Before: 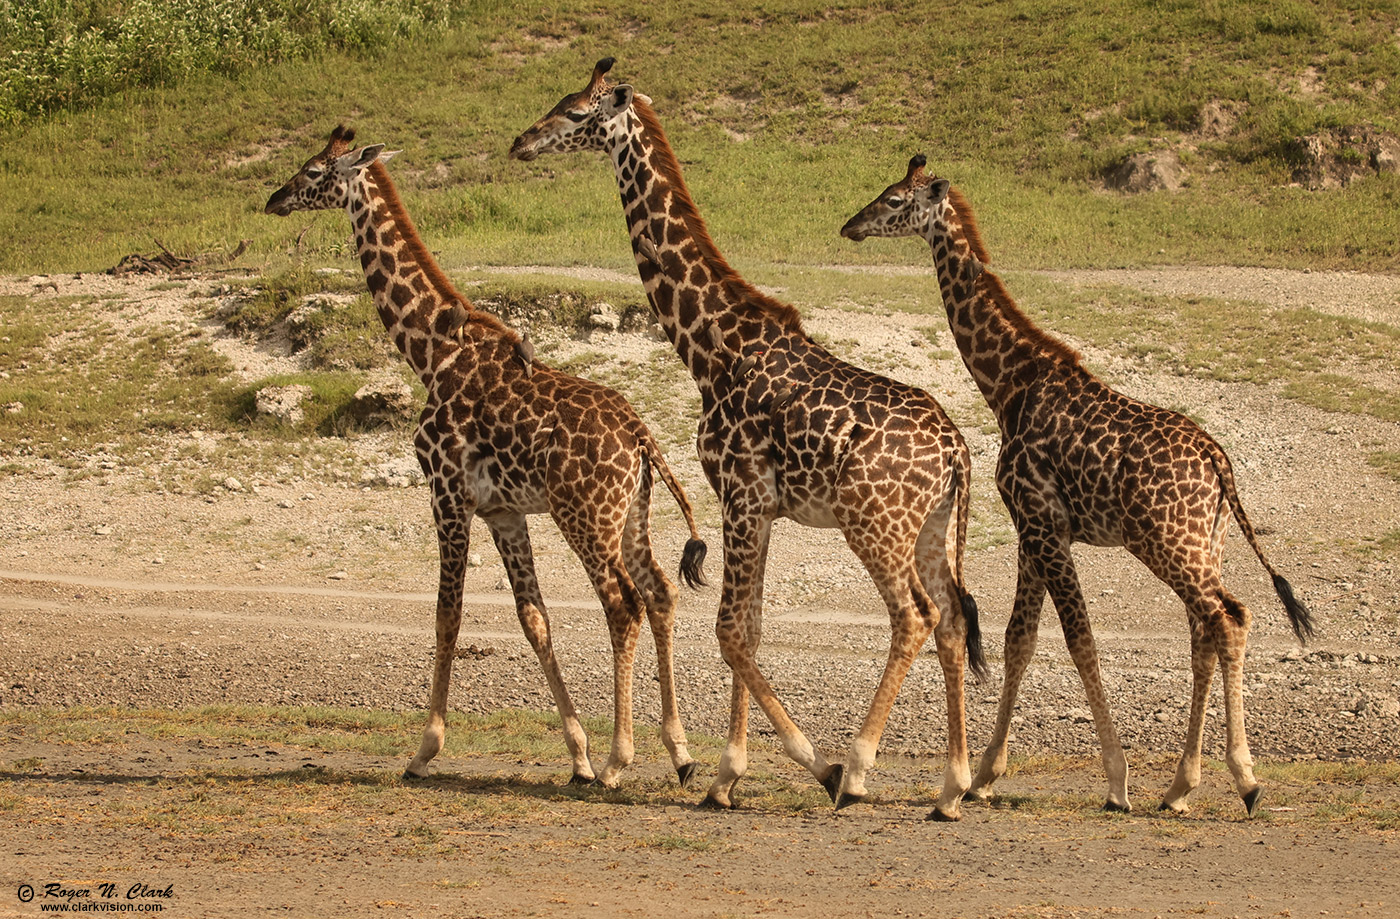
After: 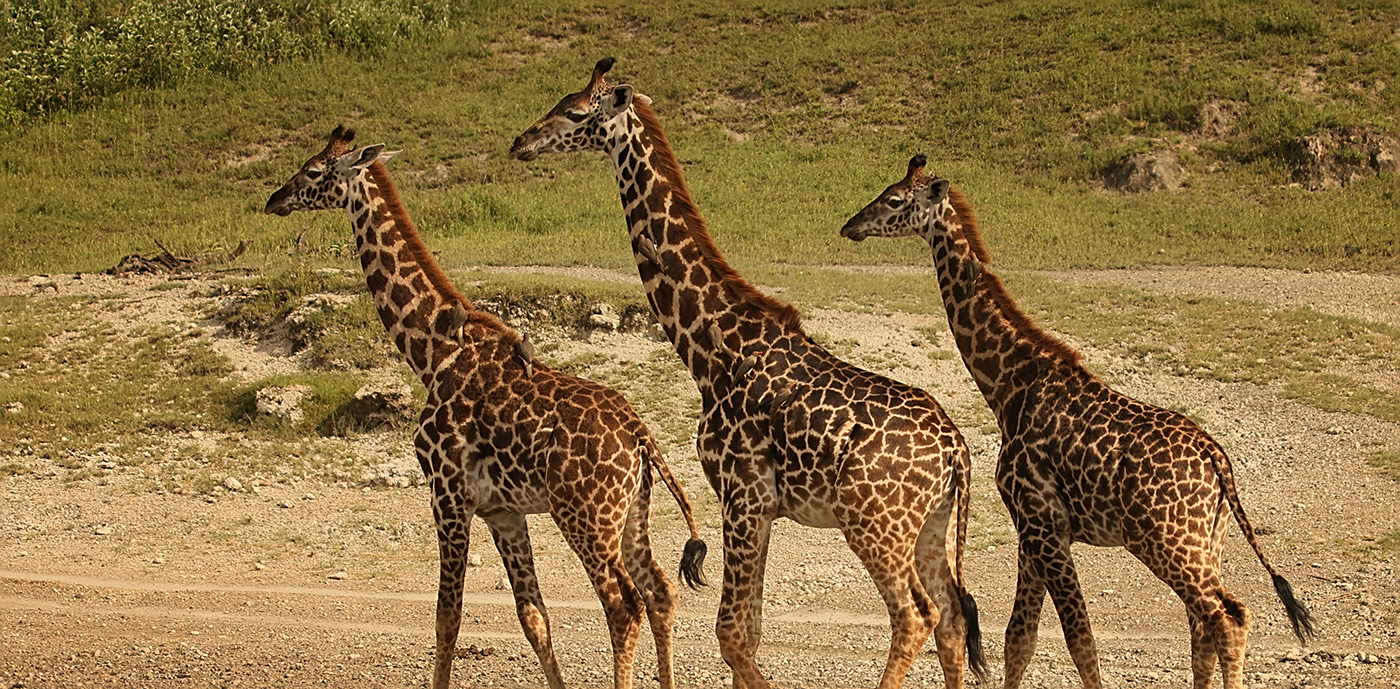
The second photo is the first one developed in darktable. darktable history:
sharpen: on, module defaults
graduated density: on, module defaults
white balance: red 1.029, blue 0.92
crop: bottom 24.988%
